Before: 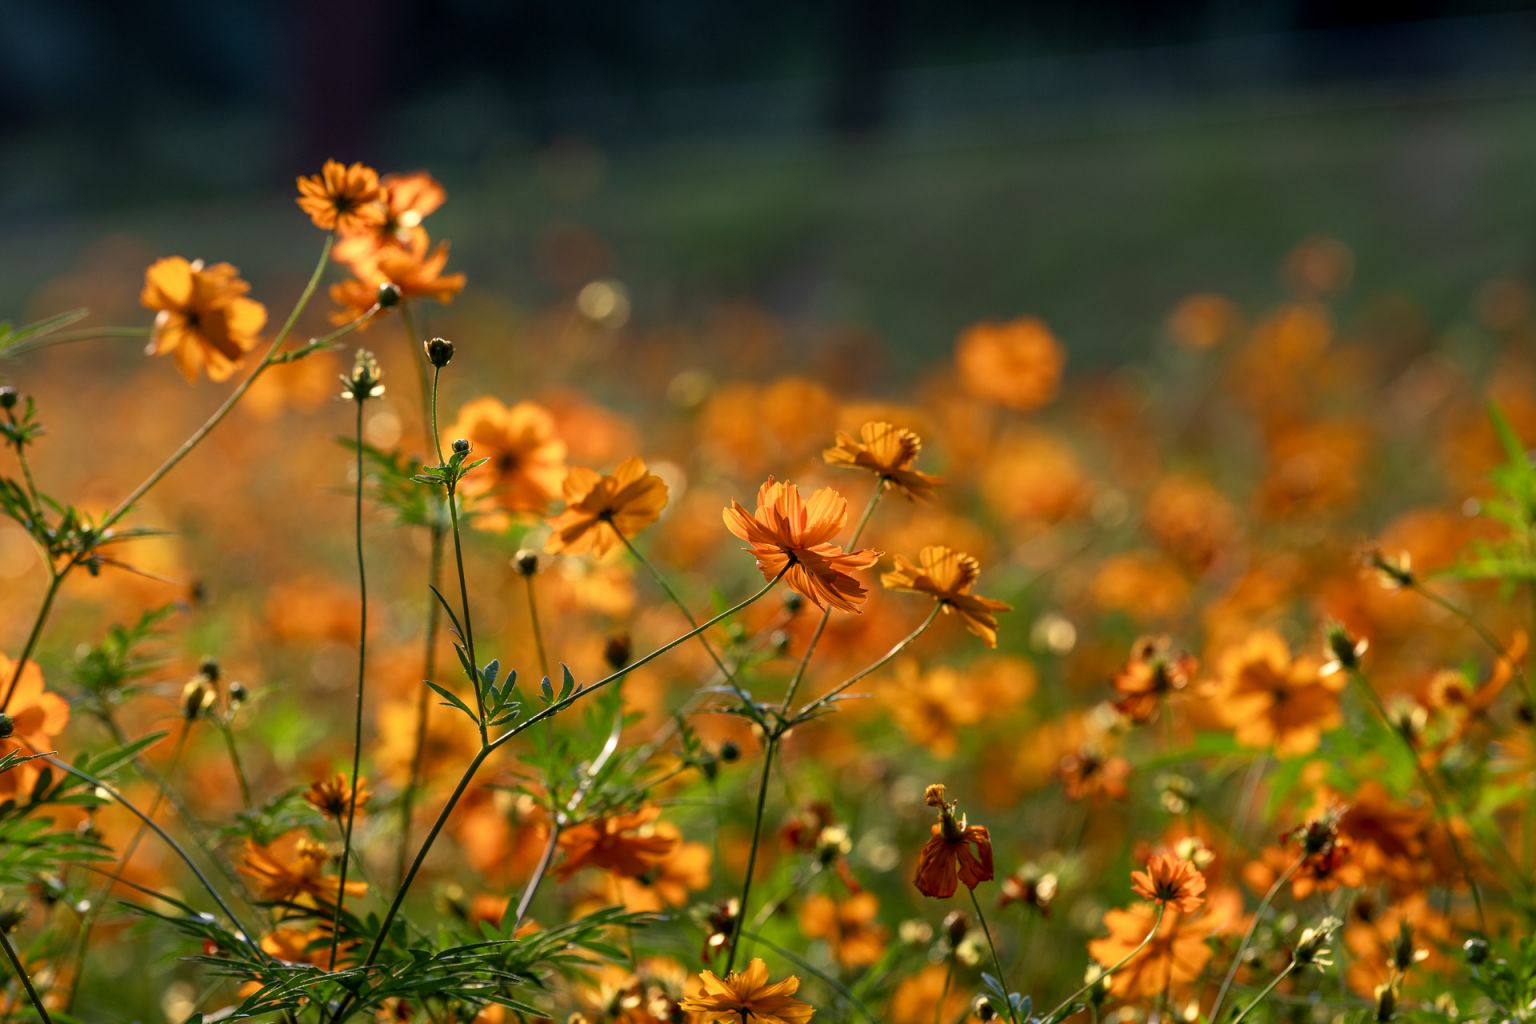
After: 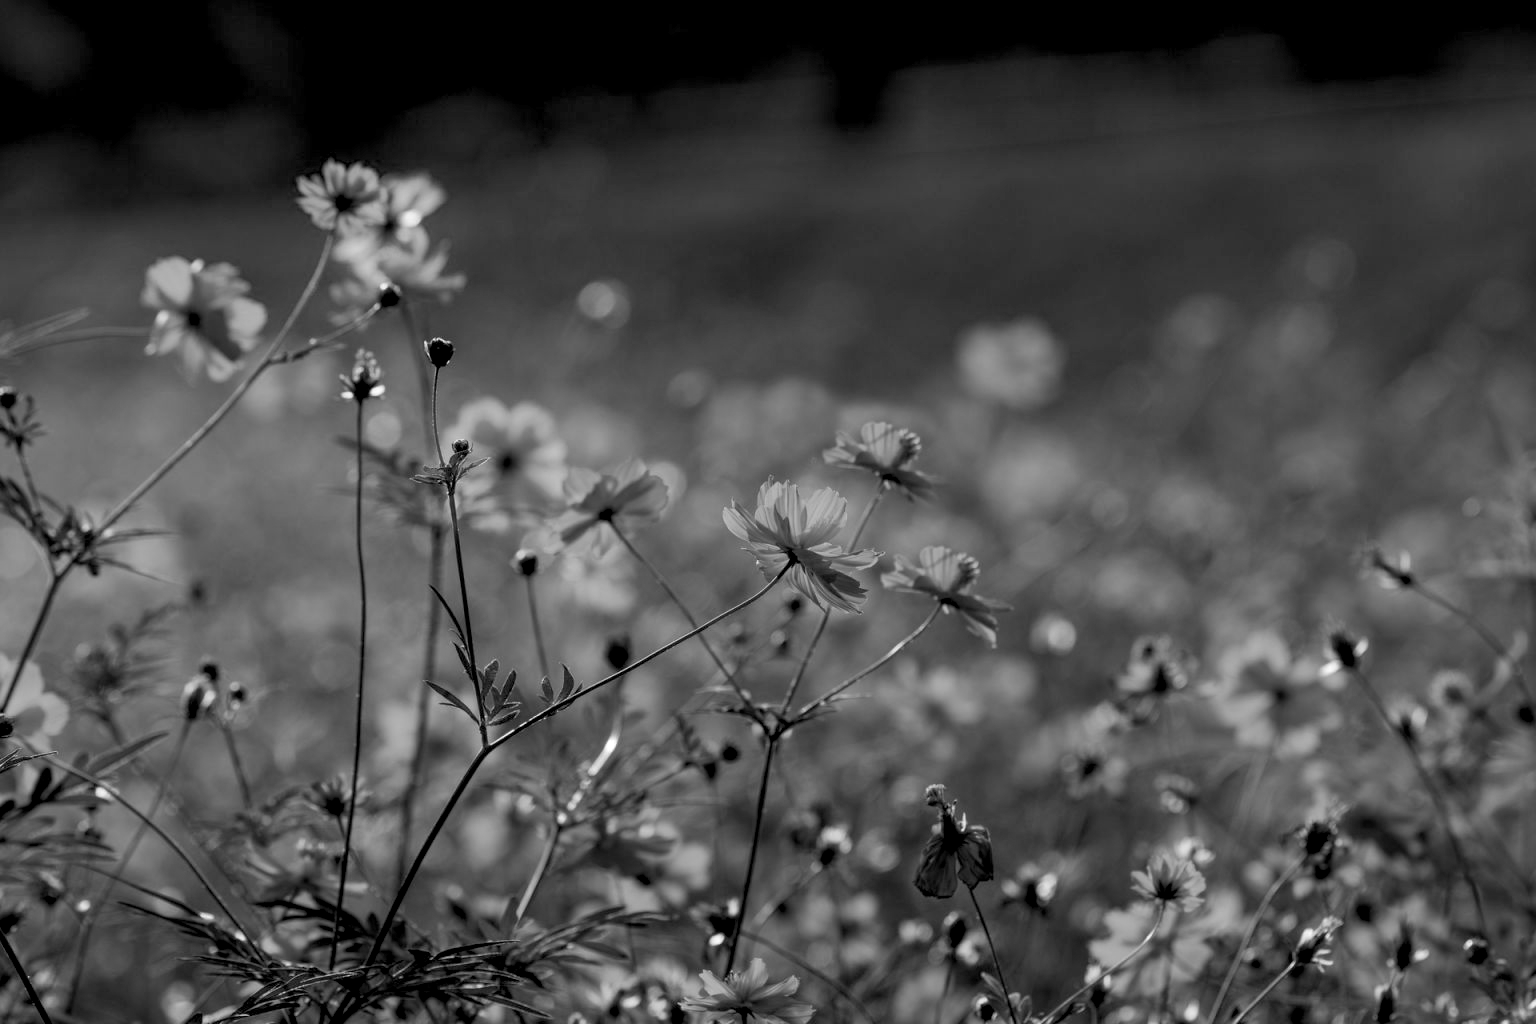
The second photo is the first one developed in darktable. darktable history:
color balance rgb: perceptual saturation grading › global saturation 20%, global vibrance 20%
color calibration: output gray [0.253, 0.26, 0.487, 0], gray › normalize channels true, illuminant same as pipeline (D50), adaptation XYZ, x 0.346, y 0.359, gamut compression 0
rgb levels: levels [[0.01, 0.419, 0.839], [0, 0.5, 1], [0, 0.5, 1]]
